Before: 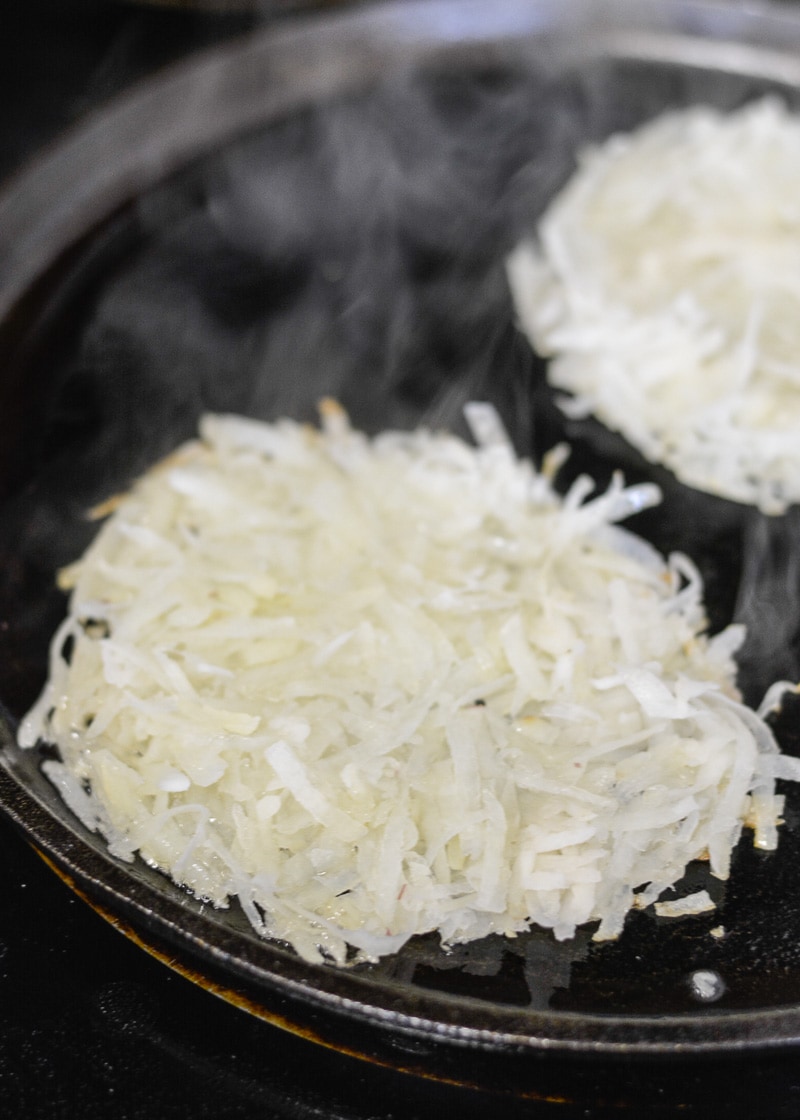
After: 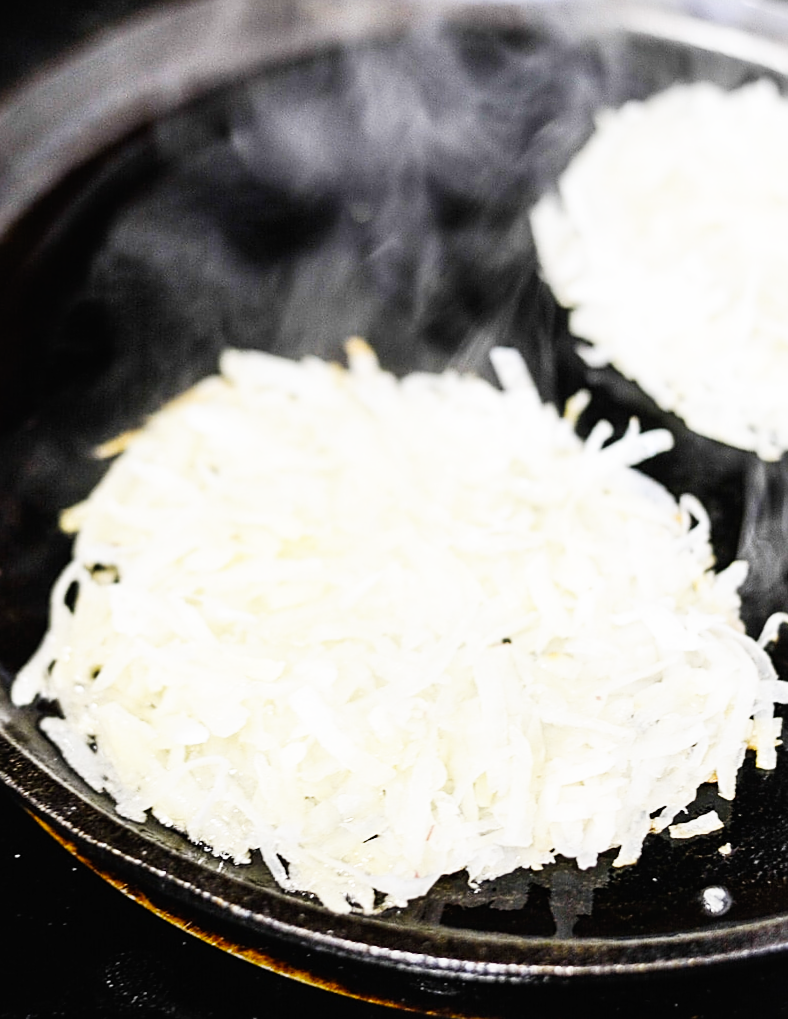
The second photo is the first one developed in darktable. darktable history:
base curve: curves: ch0 [(0, 0) (0.007, 0.004) (0.027, 0.03) (0.046, 0.07) (0.207, 0.54) (0.442, 0.872) (0.673, 0.972) (1, 1)], preserve colors none
rotate and perspective: rotation -0.013°, lens shift (vertical) -0.027, lens shift (horizontal) 0.178, crop left 0.016, crop right 0.989, crop top 0.082, crop bottom 0.918
sharpen: on, module defaults
